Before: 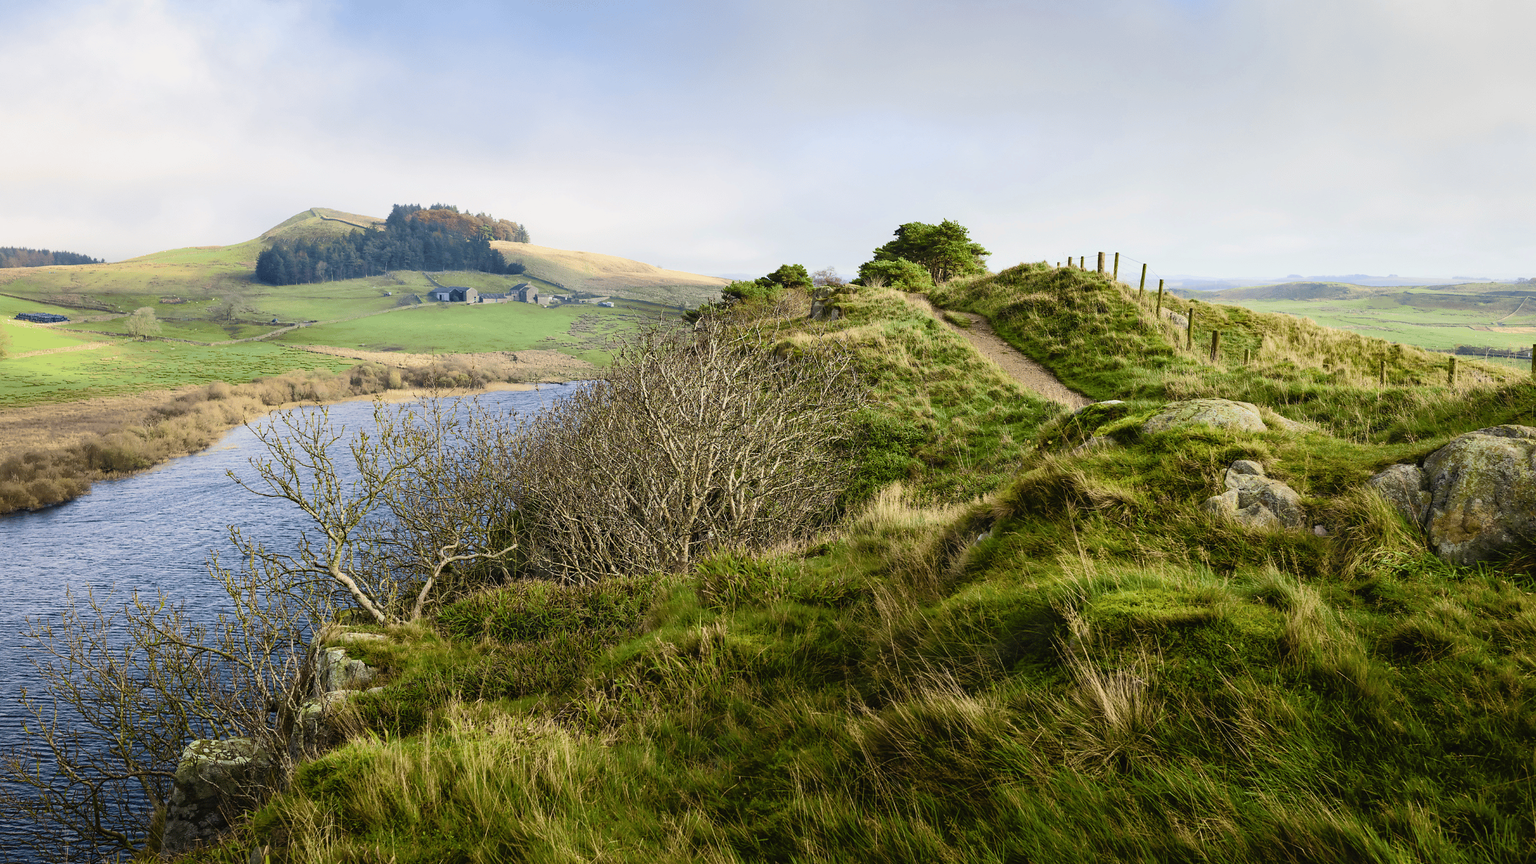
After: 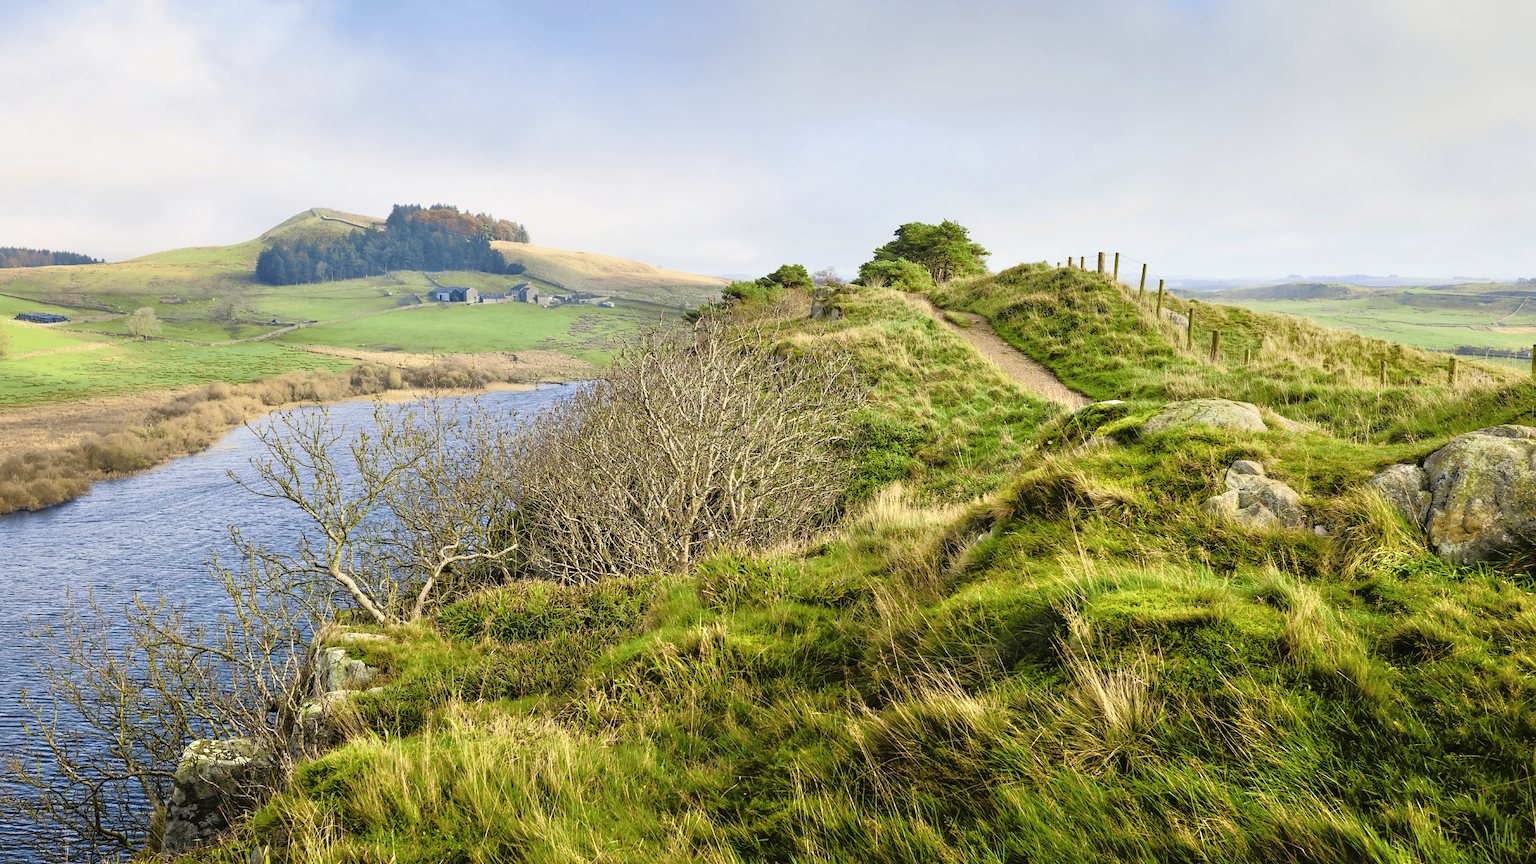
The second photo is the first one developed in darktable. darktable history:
tone equalizer: -7 EV 0.154 EV, -6 EV 0.608 EV, -5 EV 1.16 EV, -4 EV 1.34 EV, -3 EV 1.18 EV, -2 EV 0.6 EV, -1 EV 0.149 EV, mask exposure compensation -0.507 EV
